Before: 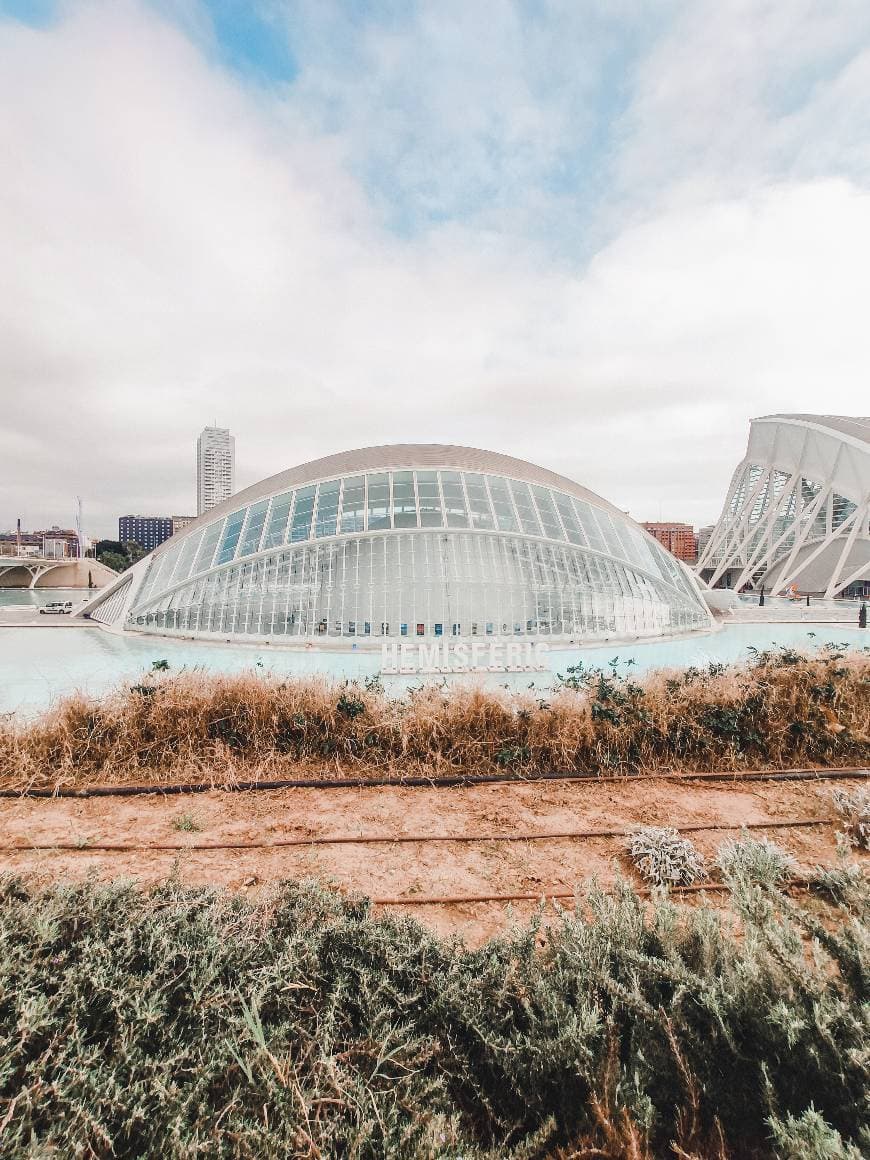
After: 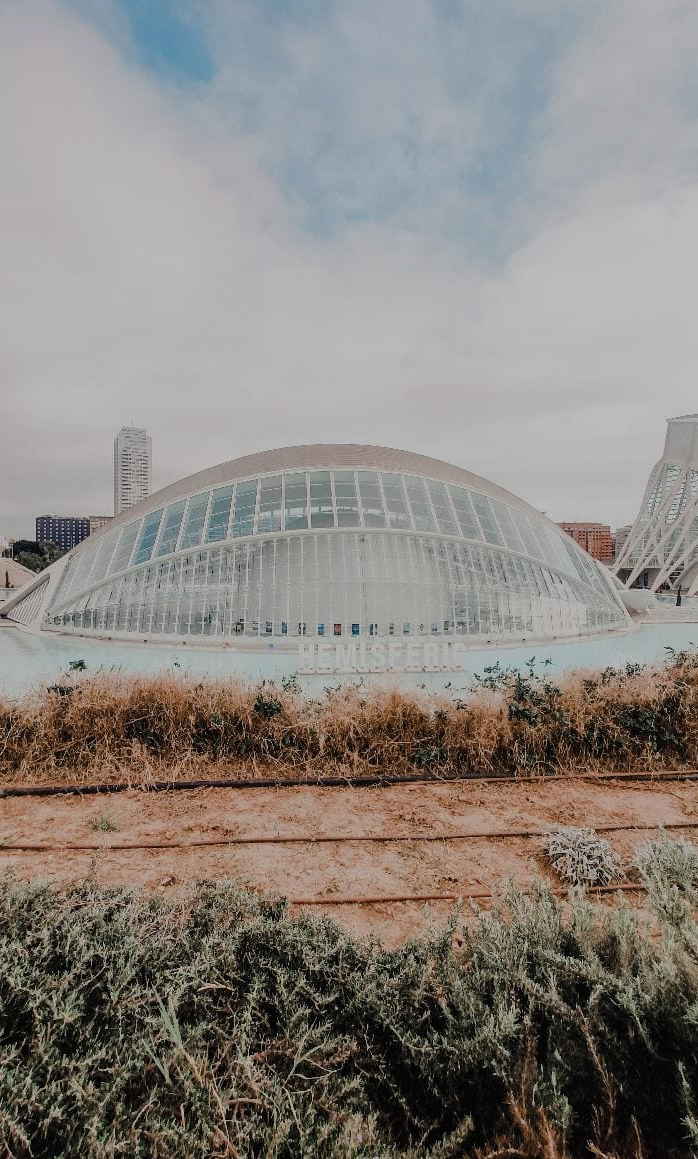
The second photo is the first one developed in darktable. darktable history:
filmic rgb: black relative exposure -8.14 EV, white relative exposure 3.77 EV, threshold 3.03 EV, hardness 4.44, enable highlight reconstruction true
exposure: black level correction 0, exposure -0.683 EV, compensate highlight preservation false
crop and rotate: left 9.564%, right 10.144%
